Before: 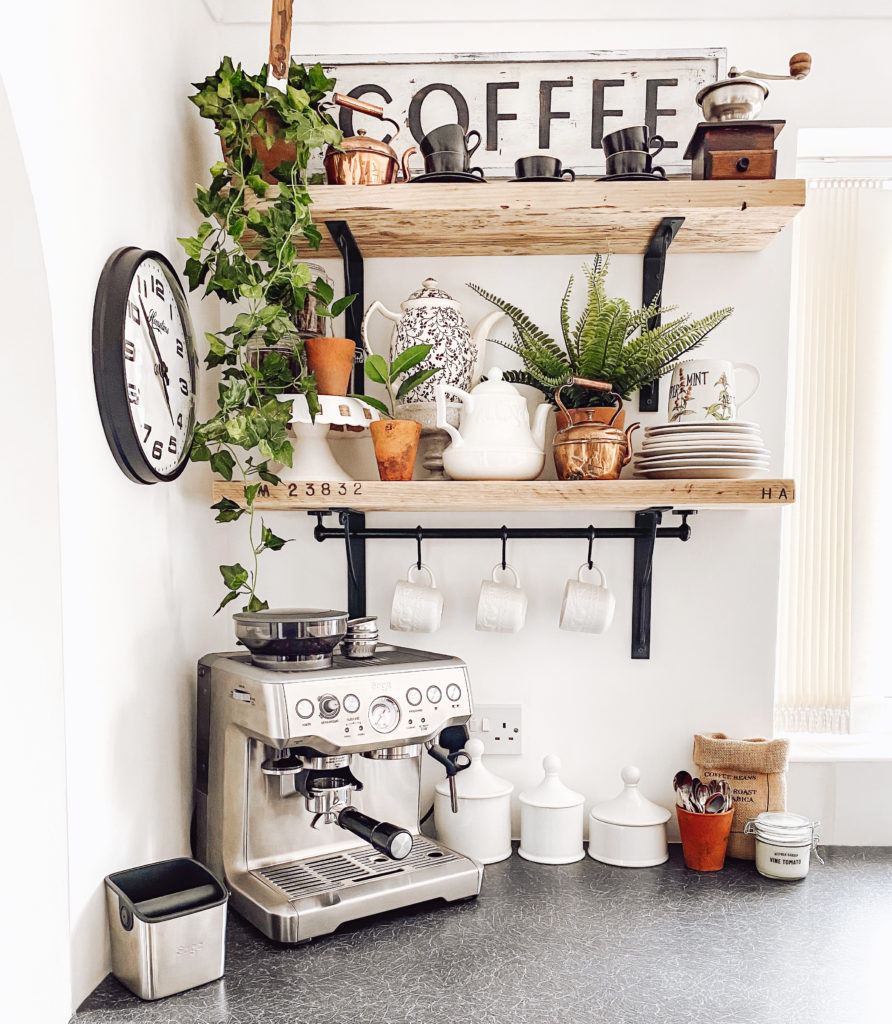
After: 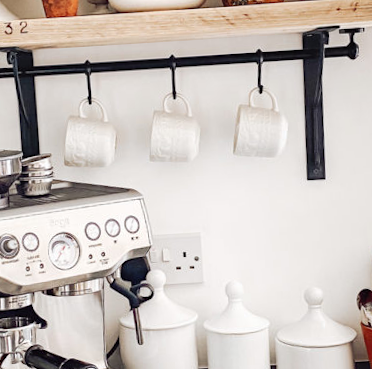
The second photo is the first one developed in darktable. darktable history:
crop: left 37.221%, top 45.169%, right 20.63%, bottom 13.777%
rotate and perspective: rotation -3.52°, crop left 0.036, crop right 0.964, crop top 0.081, crop bottom 0.919
